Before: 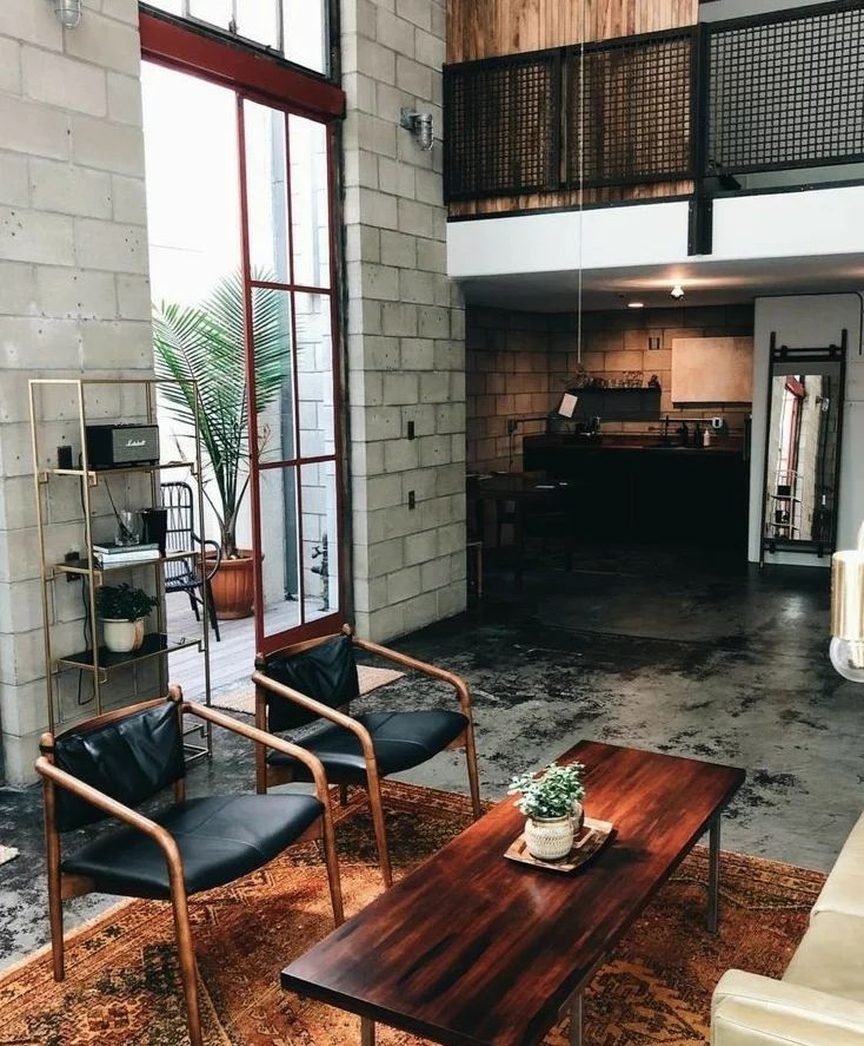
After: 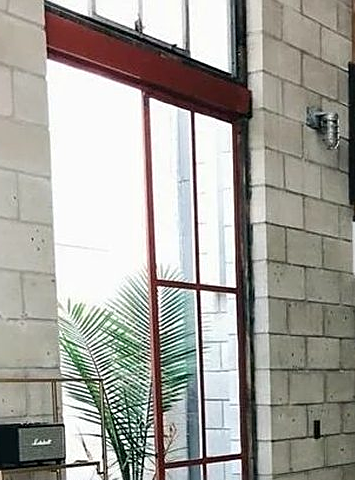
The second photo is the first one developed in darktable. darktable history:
sharpen: on, module defaults
crop and rotate: left 10.934%, top 0.114%, right 47.959%, bottom 53.961%
color calibration: illuminant same as pipeline (D50), adaptation XYZ, x 0.346, y 0.359, temperature 5005.13 K
